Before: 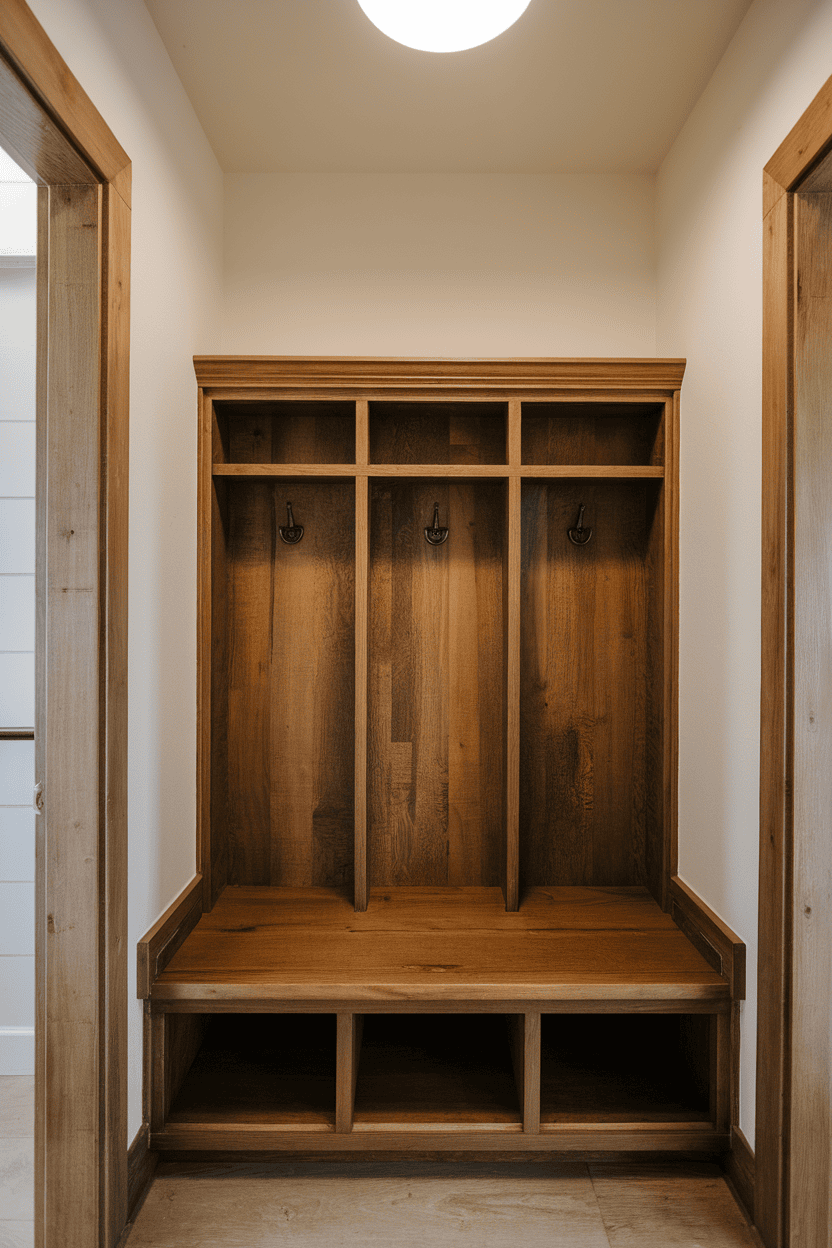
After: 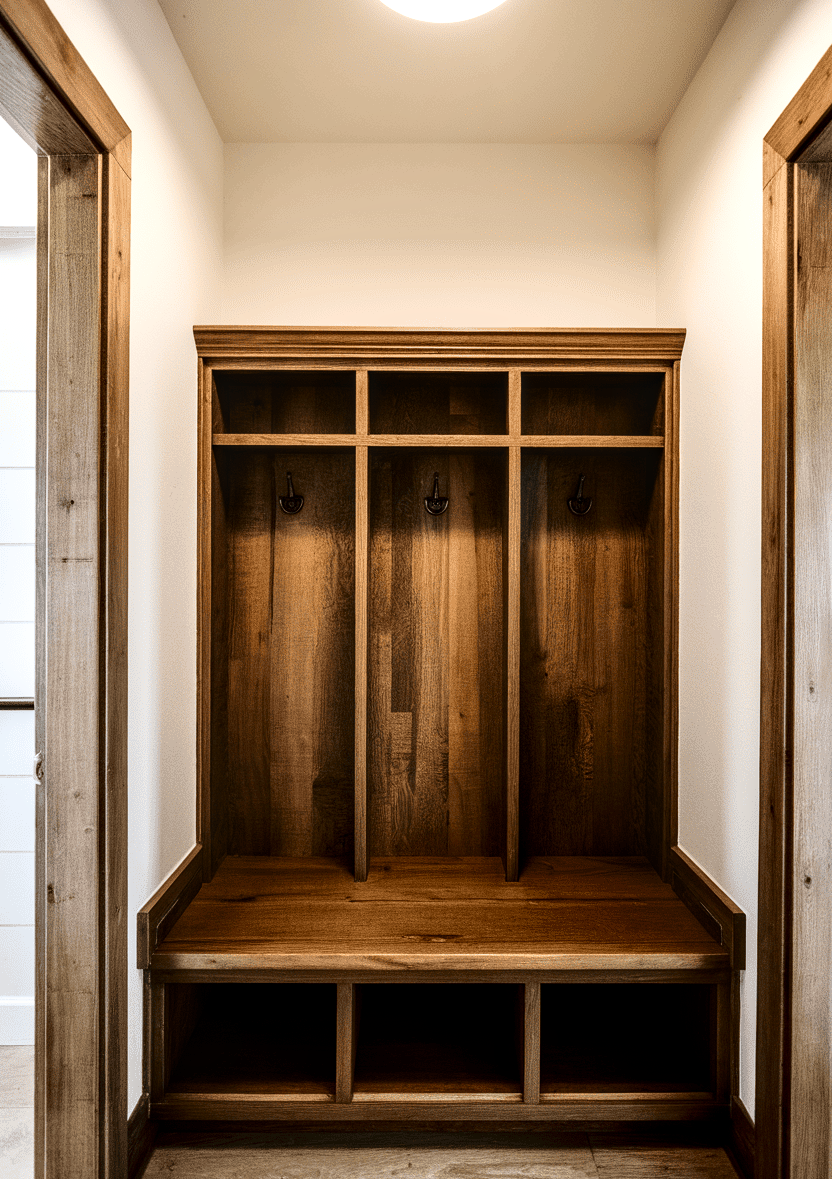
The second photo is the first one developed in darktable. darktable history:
crop and rotate: top 2.479%, bottom 3.018%
tone equalizer: -8 EV -0.75 EV, -7 EV -0.7 EV, -6 EV -0.6 EV, -5 EV -0.4 EV, -3 EV 0.4 EV, -2 EV 0.6 EV, -1 EV 0.7 EV, +0 EV 0.75 EV, edges refinement/feathering 500, mask exposure compensation -1.57 EV, preserve details no
shadows and highlights: shadows -62.32, white point adjustment -5.22, highlights 61.59
local contrast: detail 130%
